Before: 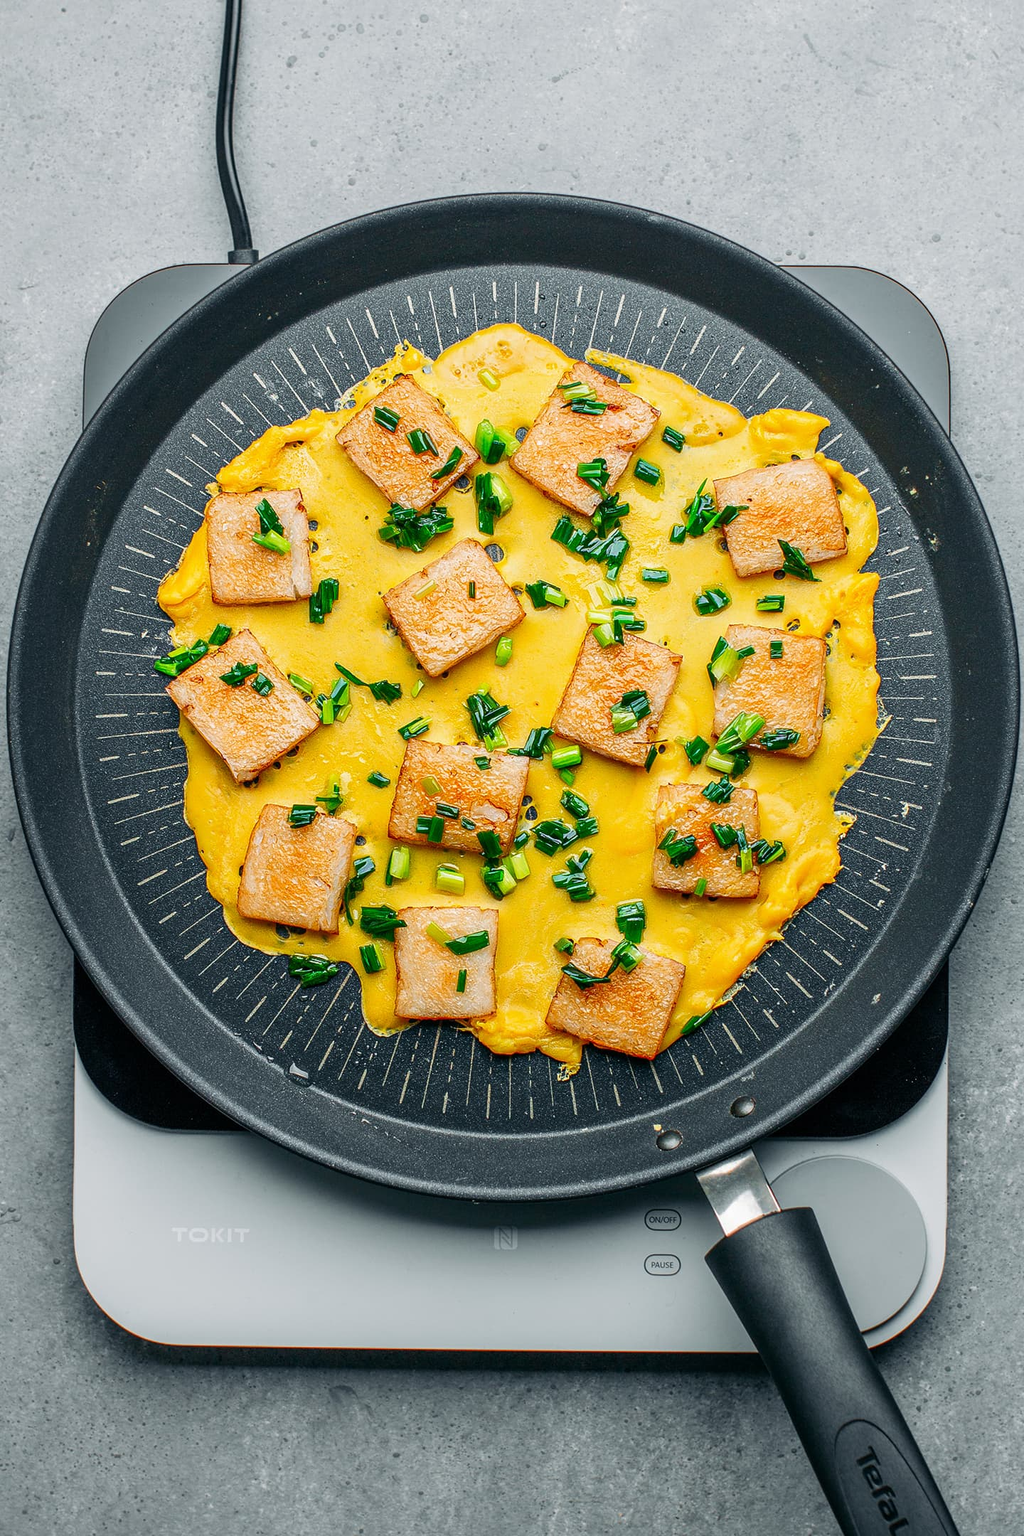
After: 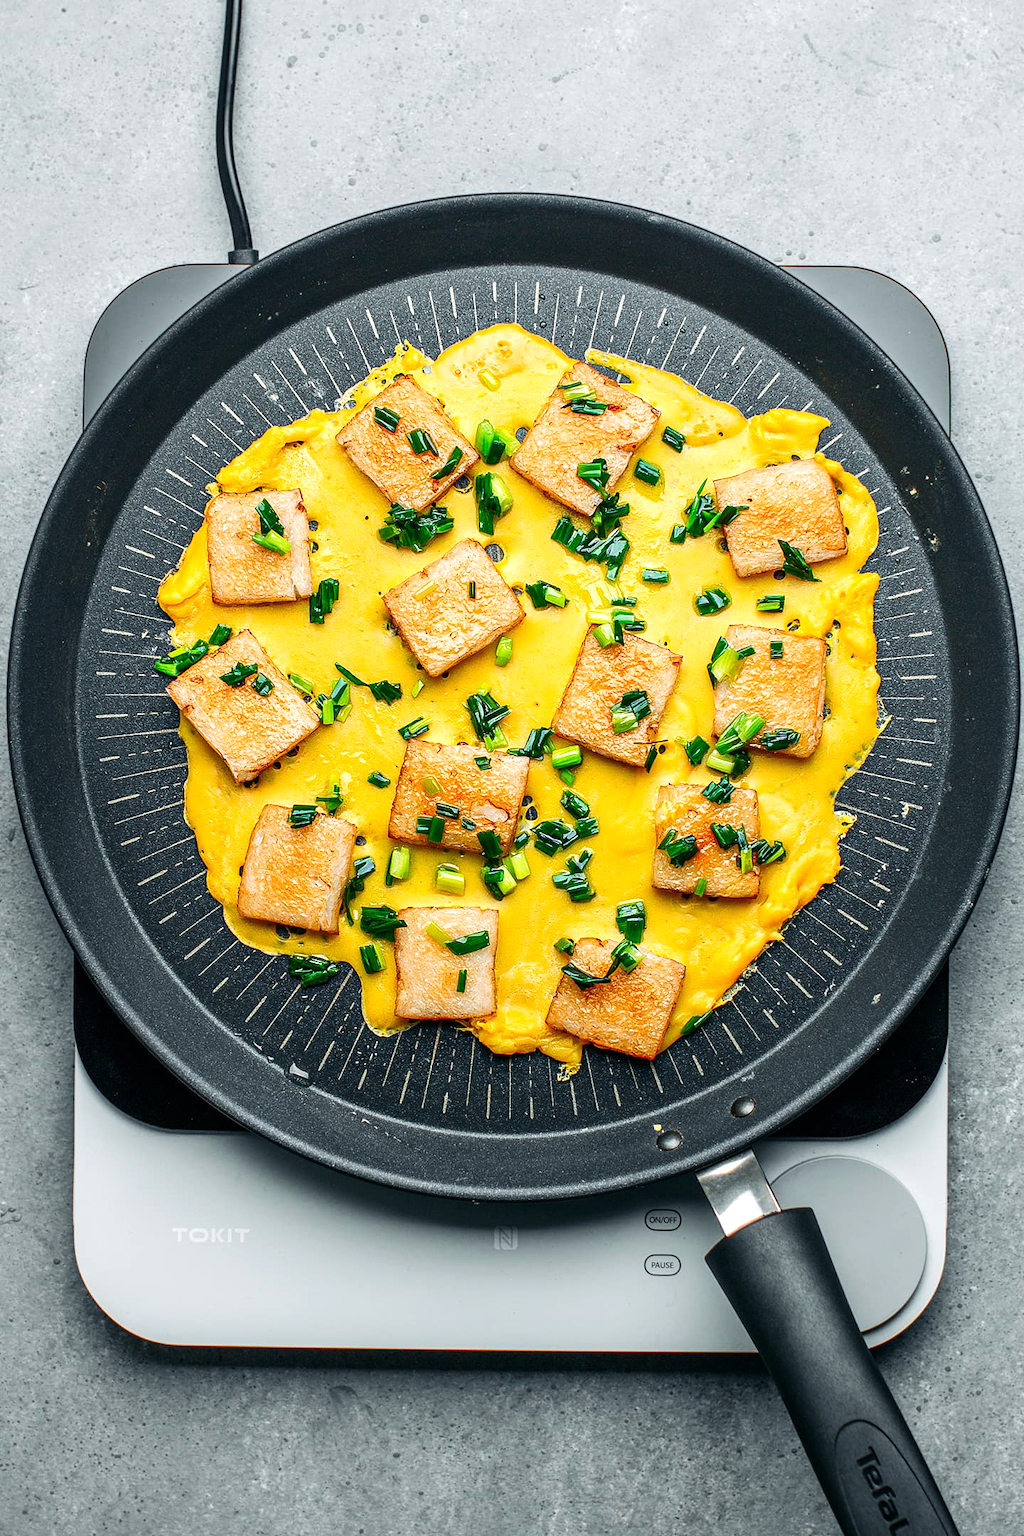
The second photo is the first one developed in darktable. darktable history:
tone equalizer: -8 EV -0.409 EV, -7 EV -0.405 EV, -6 EV -0.341 EV, -5 EV -0.188 EV, -3 EV 0.19 EV, -2 EV 0.351 EV, -1 EV 0.378 EV, +0 EV 0.411 EV, edges refinement/feathering 500, mask exposure compensation -1.57 EV, preserve details no
